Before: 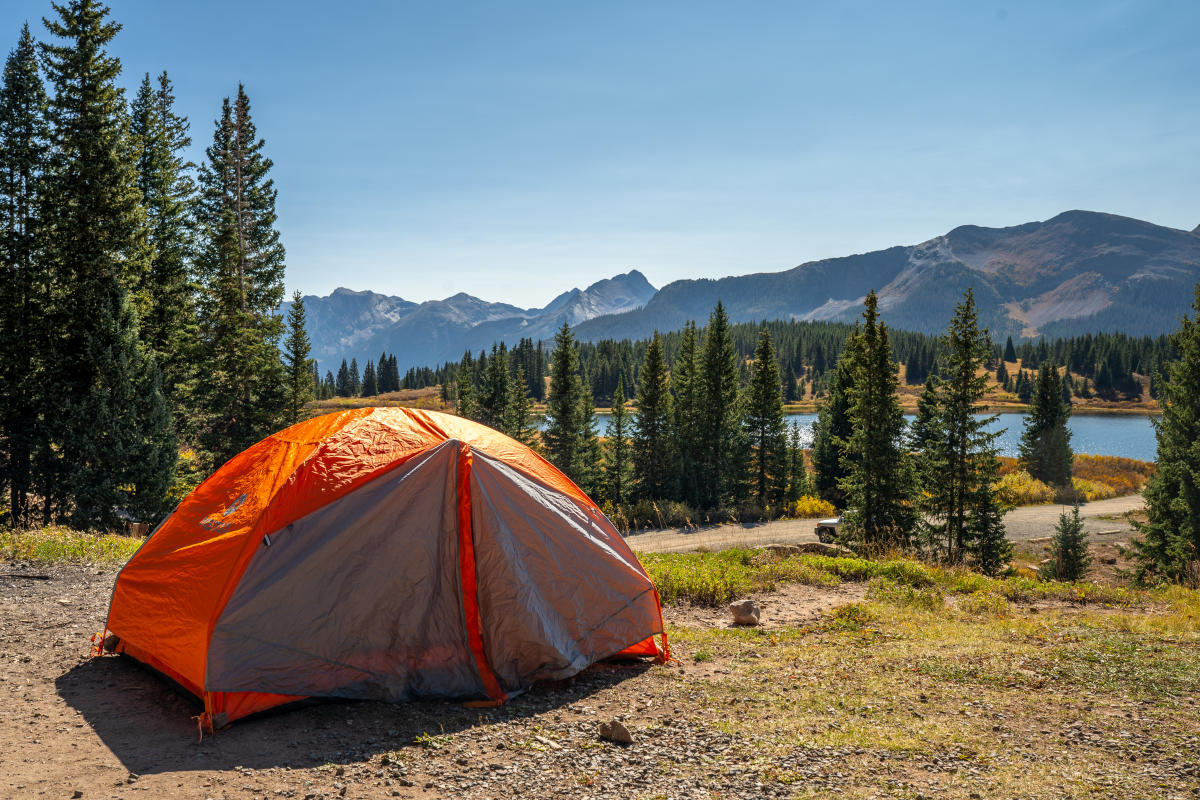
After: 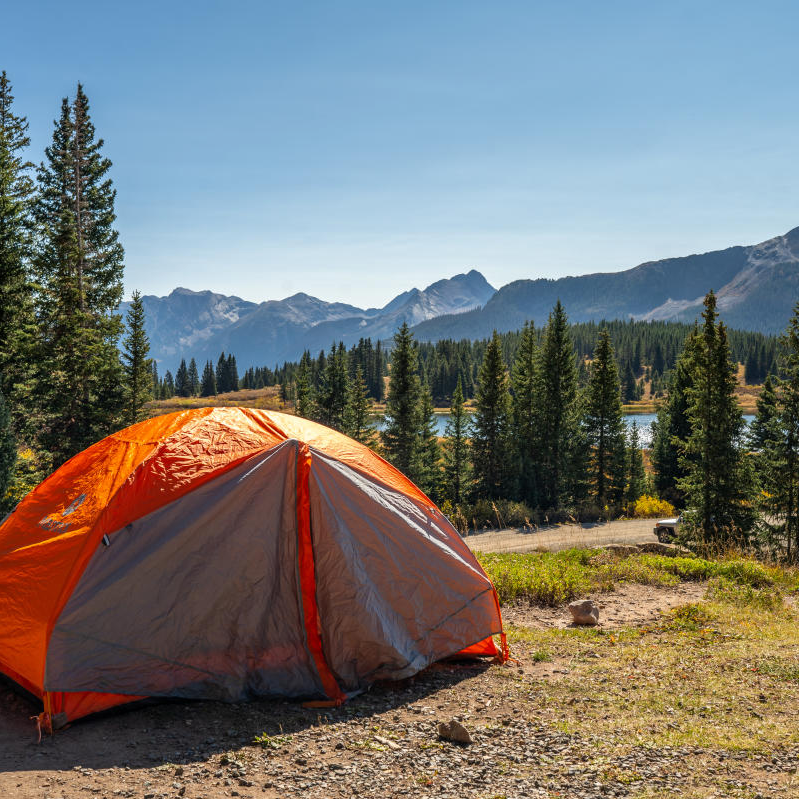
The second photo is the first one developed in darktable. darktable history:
crop and rotate: left 13.439%, right 19.942%
tone equalizer: edges refinement/feathering 500, mask exposure compensation -1.57 EV, preserve details no
